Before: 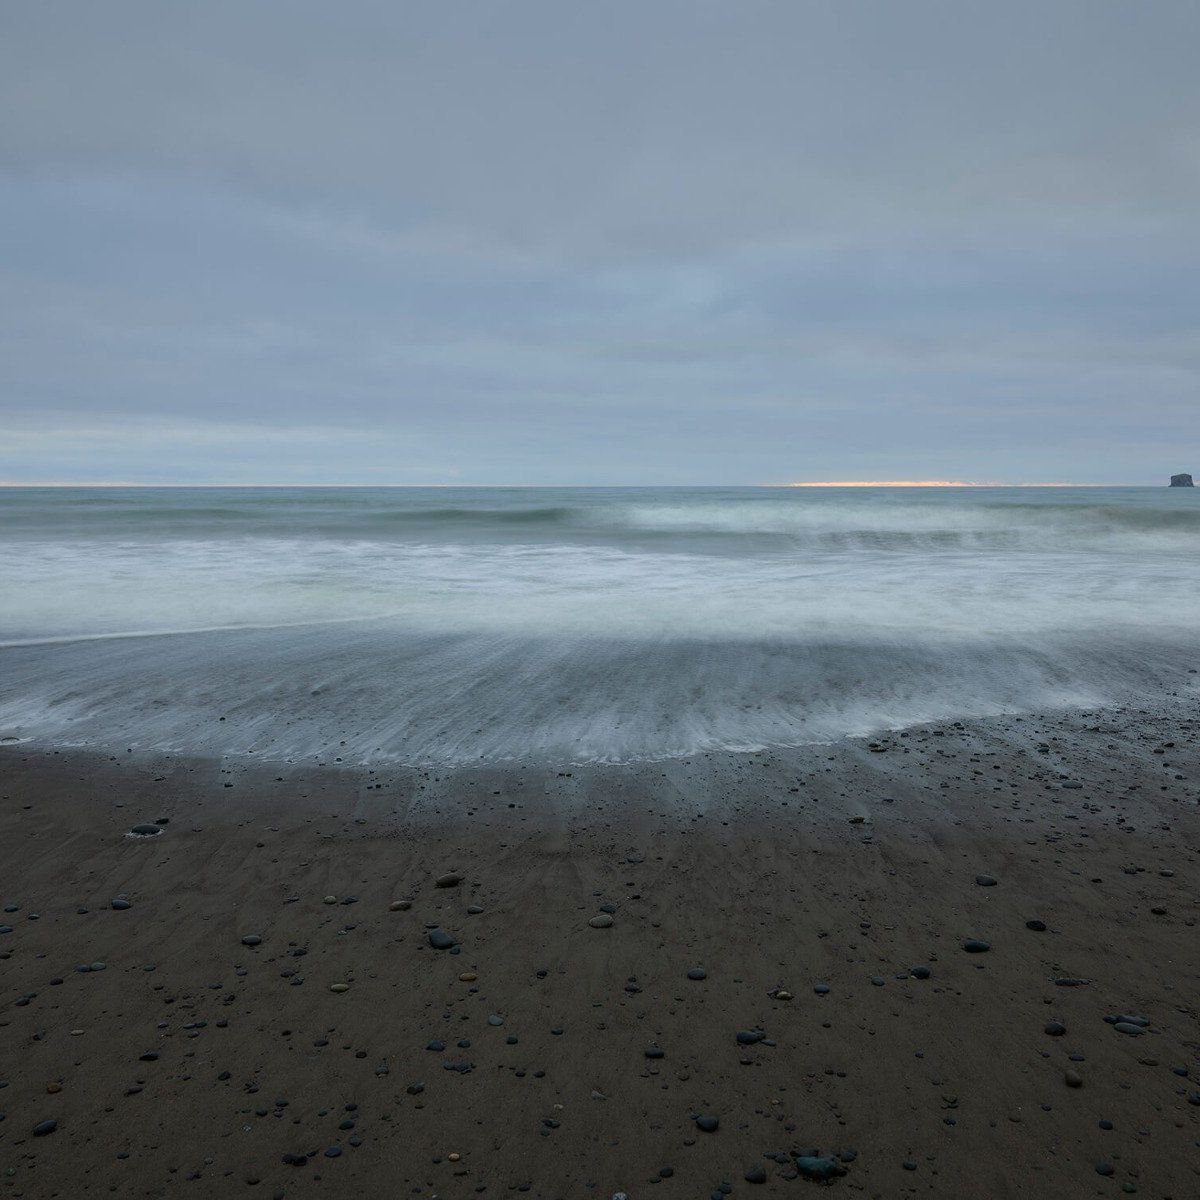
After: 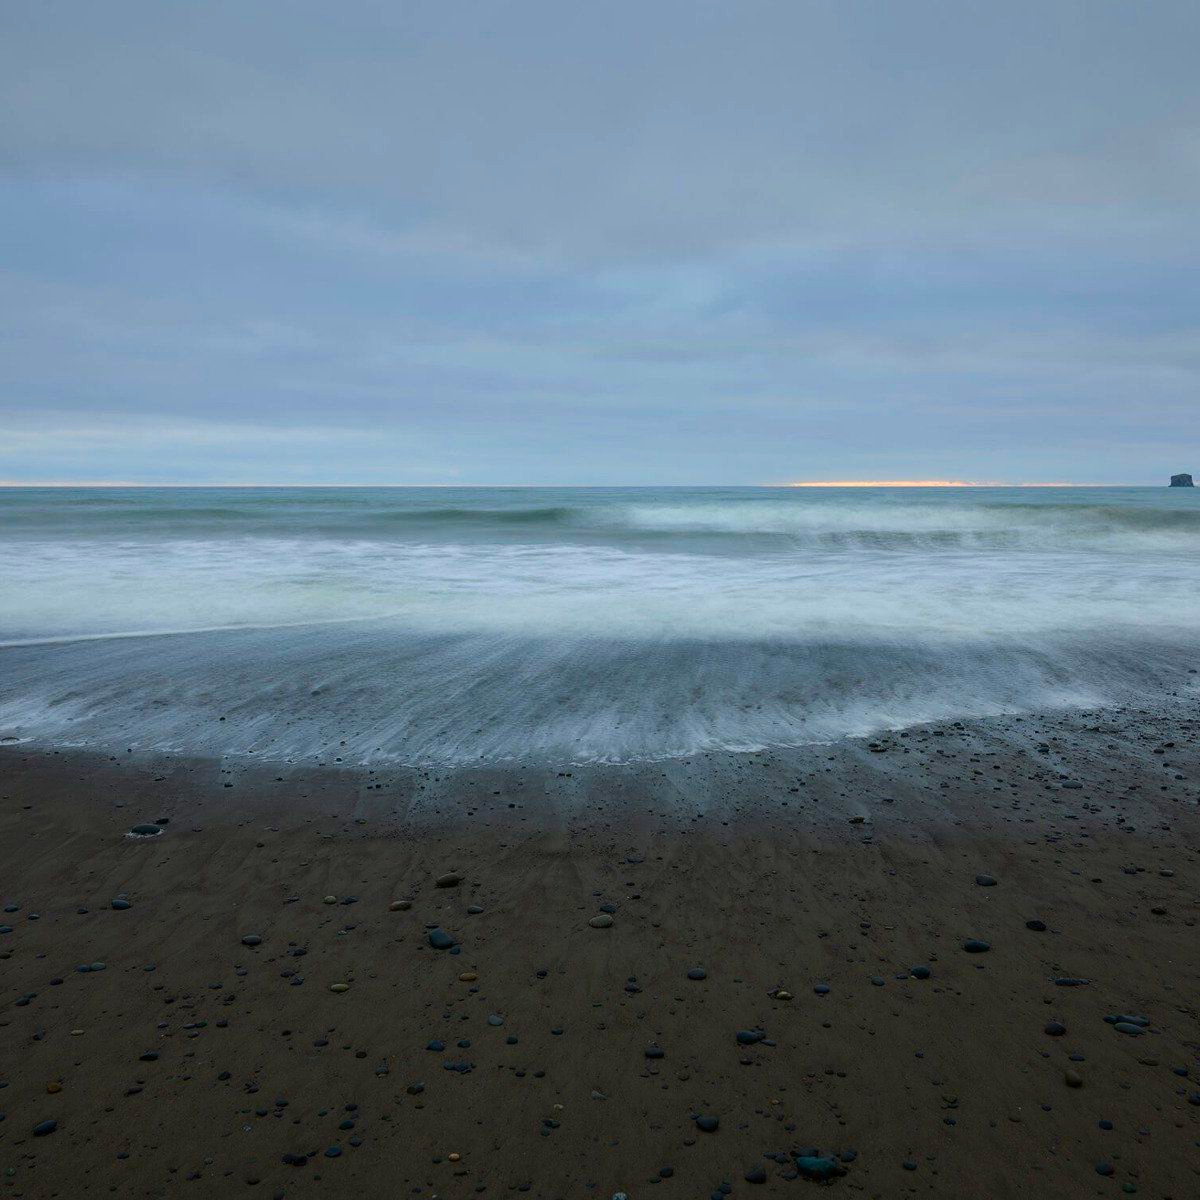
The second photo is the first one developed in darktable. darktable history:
contrast brightness saturation: contrast 0.14
velvia: strength 32%, mid-tones bias 0.2
